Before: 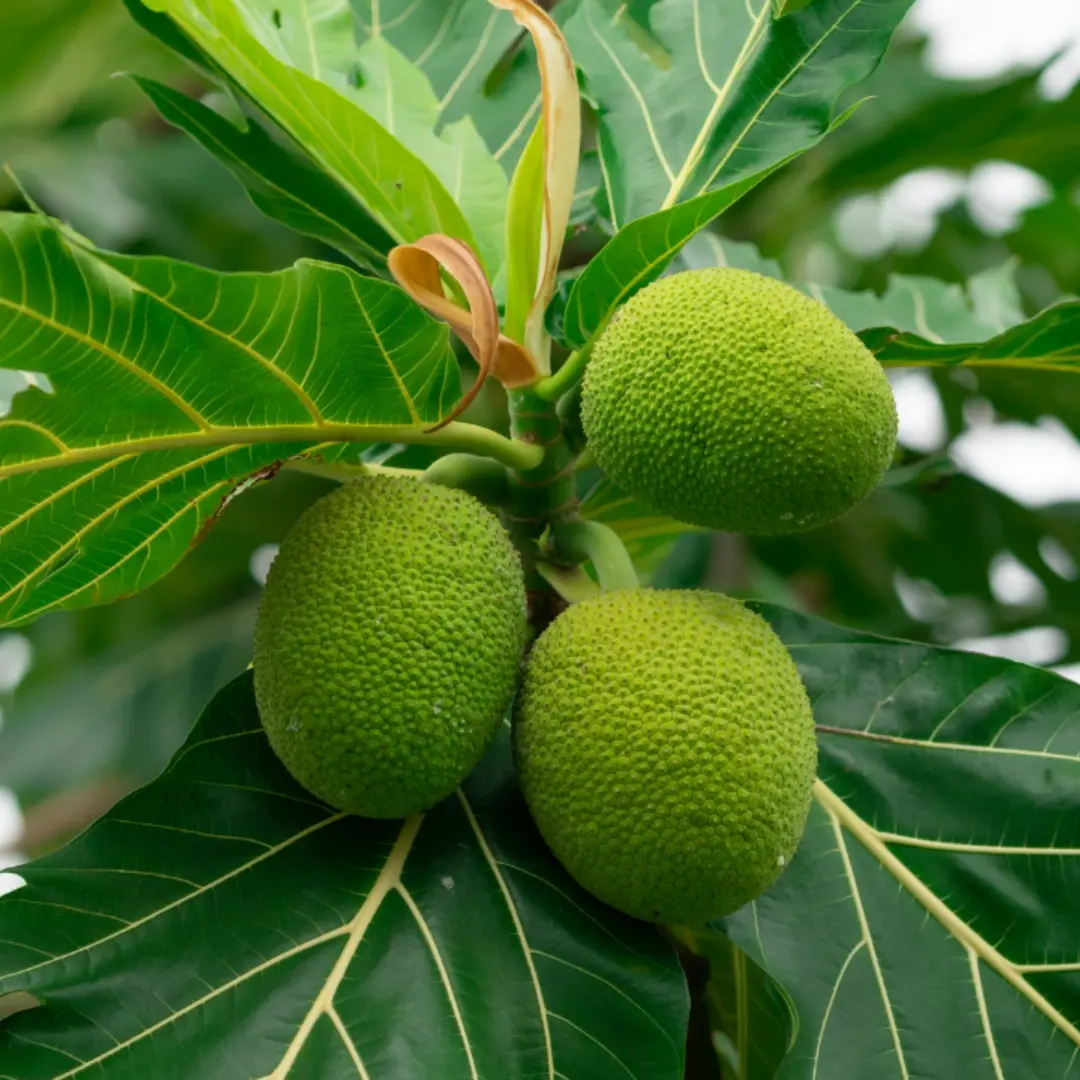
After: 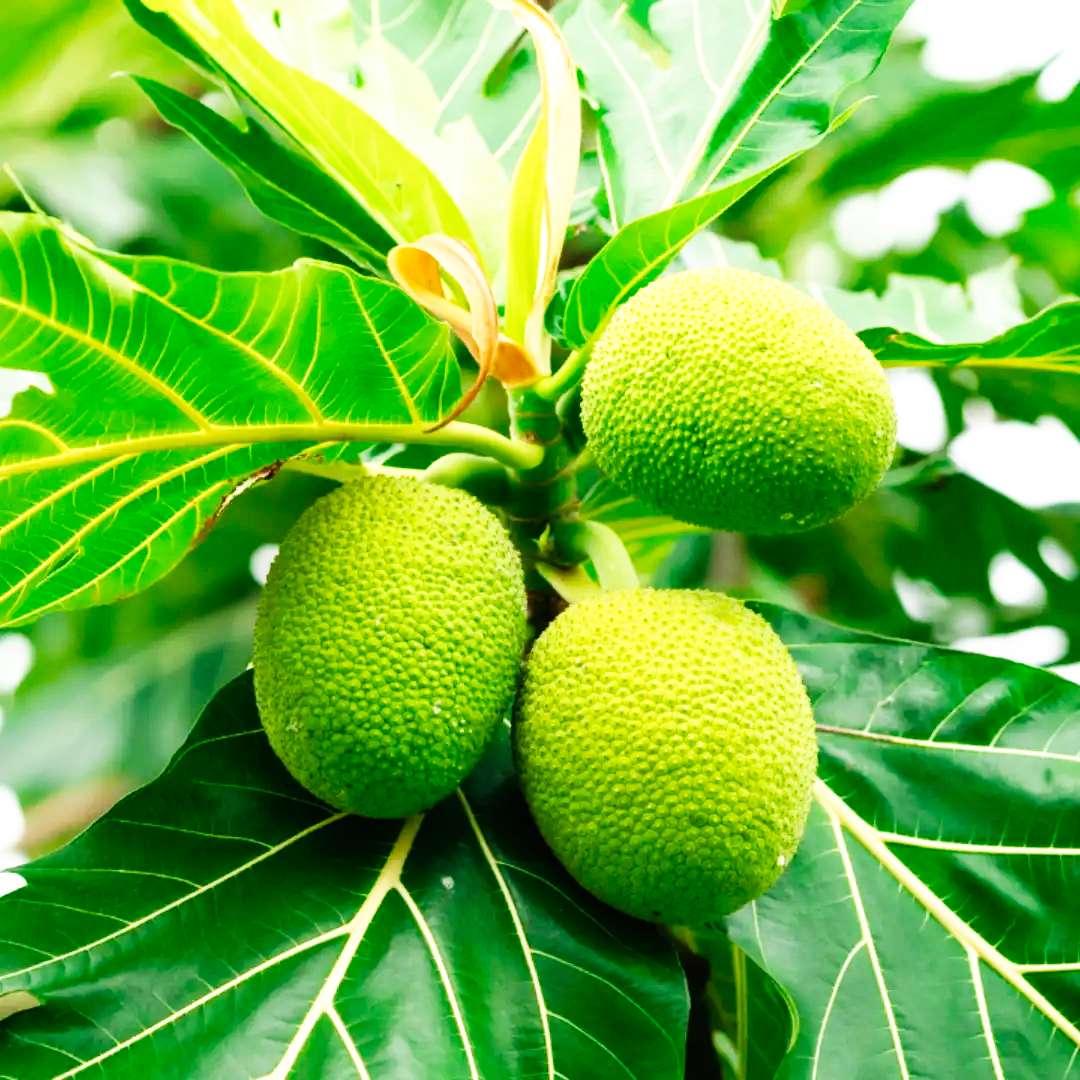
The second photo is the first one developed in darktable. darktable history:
exposure: black level correction 0, exposure 0.5 EV, compensate exposure bias true, compensate highlight preservation false
base curve: curves: ch0 [(0, 0) (0.007, 0.004) (0.027, 0.03) (0.046, 0.07) (0.207, 0.54) (0.442, 0.872) (0.673, 0.972) (1, 1)], preserve colors none
